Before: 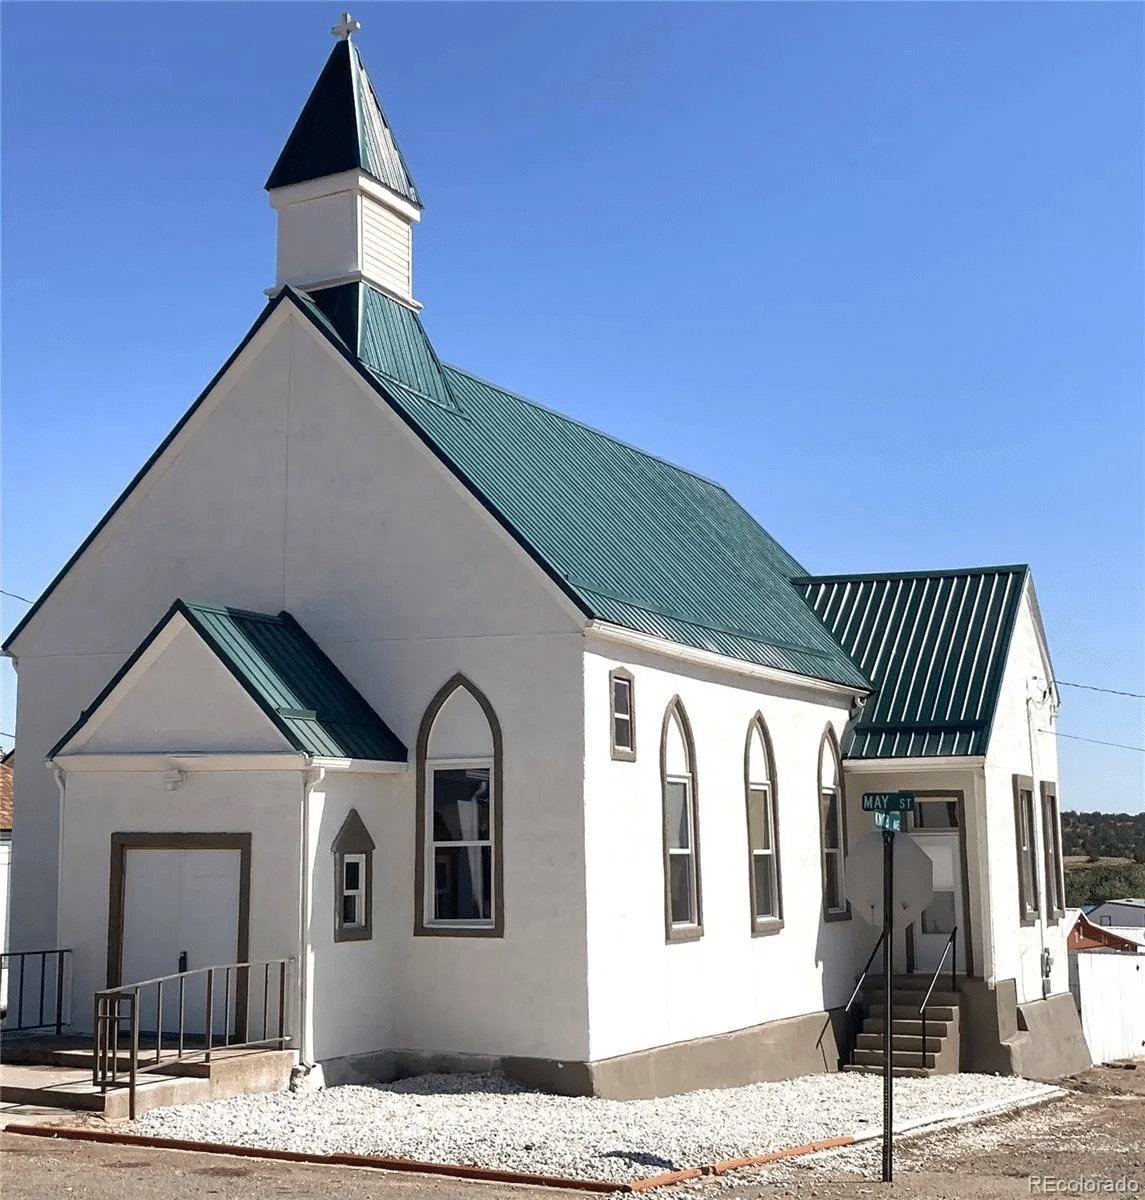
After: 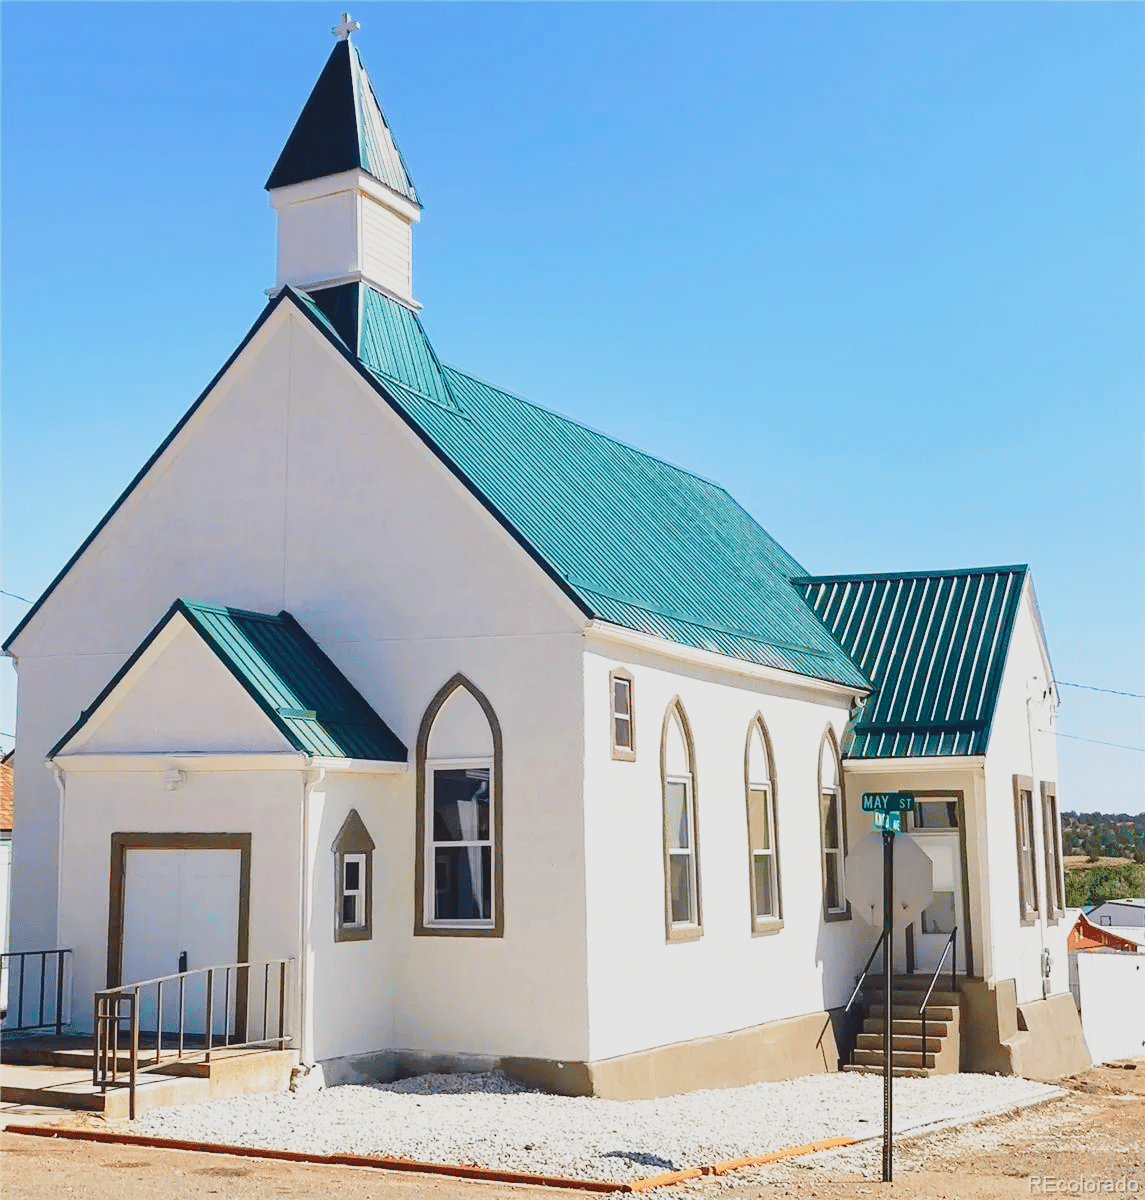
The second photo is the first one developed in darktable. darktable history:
contrast brightness saturation: contrast -0.188, saturation 0.19
color balance rgb: linear chroma grading › shadows -7.883%, linear chroma grading › global chroma 9.795%, perceptual saturation grading › global saturation 29.872%, perceptual brilliance grading › mid-tones 9.793%, perceptual brilliance grading › shadows 15.649%
velvia: on, module defaults
base curve: curves: ch0 [(0, 0) (0.028, 0.03) (0.121, 0.232) (0.46, 0.748) (0.859, 0.968) (1, 1)], preserve colors none
color correction: highlights b* 0.051, saturation 0.817
